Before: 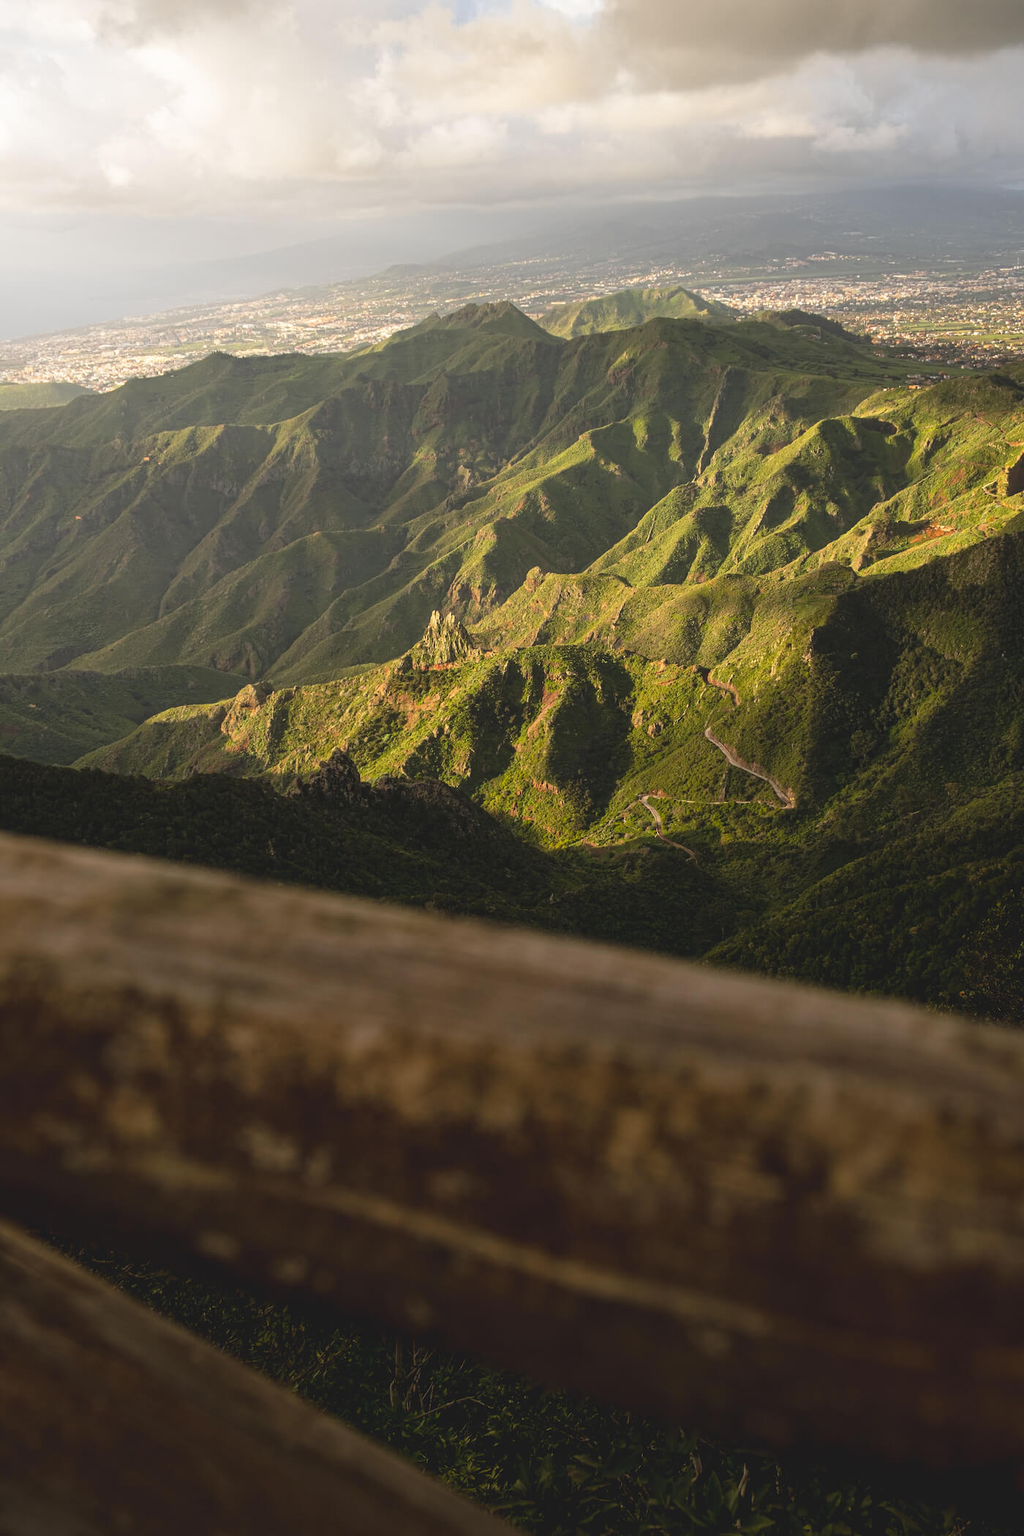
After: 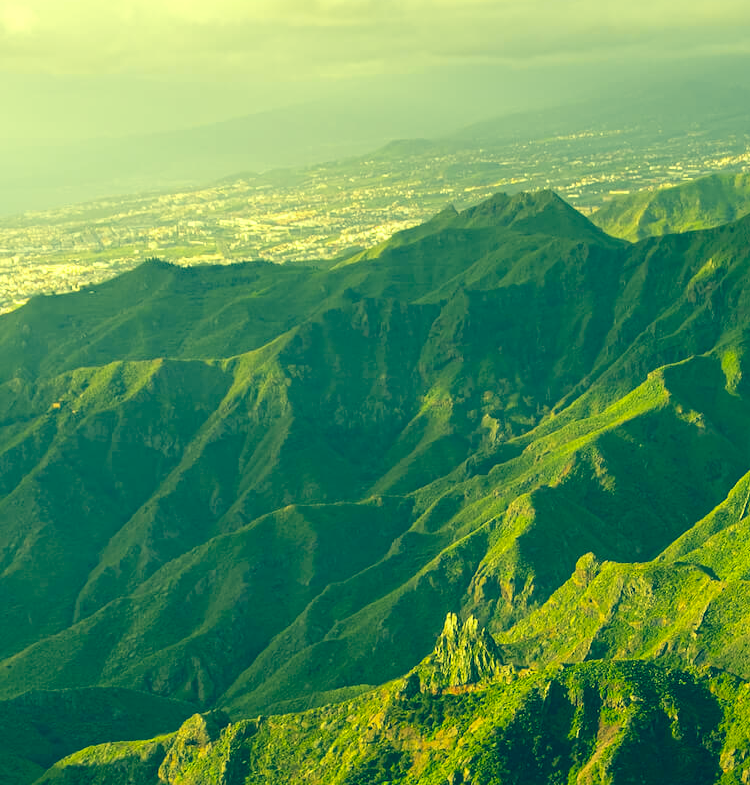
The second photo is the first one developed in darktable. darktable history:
crop: left 10.326%, top 10.612%, right 36.06%, bottom 51.978%
levels: levels [0.016, 0.484, 0.953]
color correction: highlights a* -16.18, highlights b* 39.73, shadows a* -39.69, shadows b* -25.5
